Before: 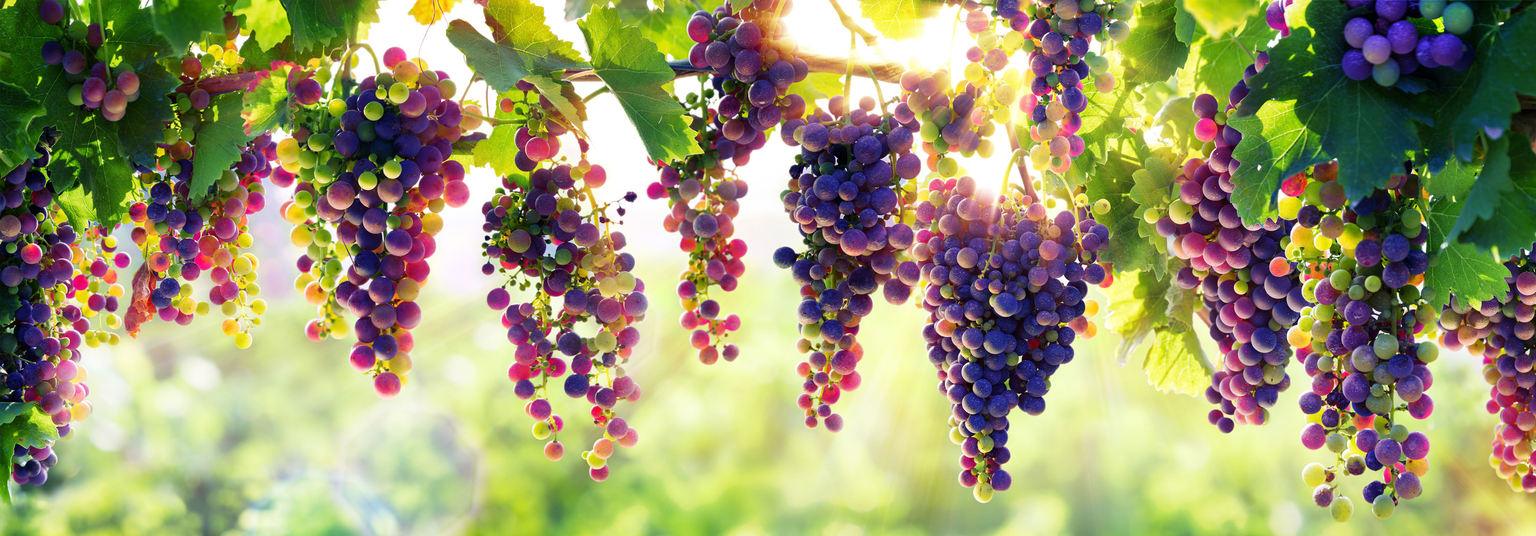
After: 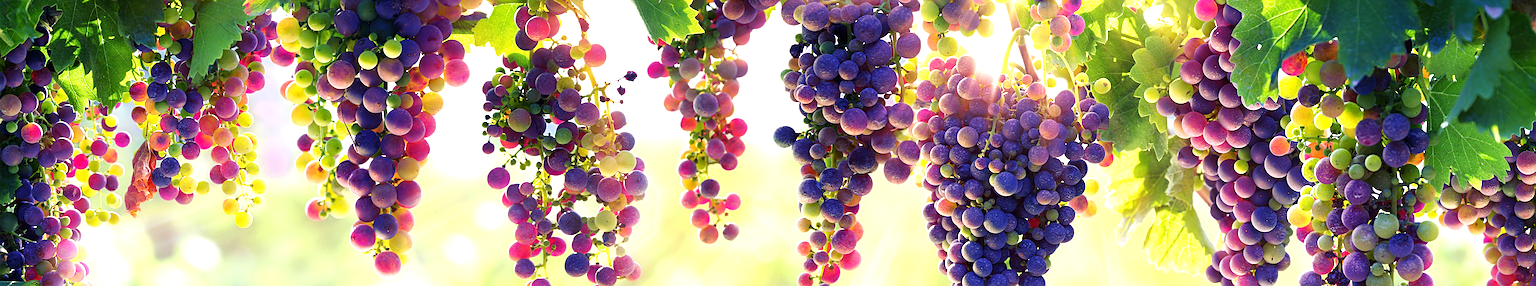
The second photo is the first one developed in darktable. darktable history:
sharpen: on, module defaults
color correction: highlights b* -0.046
crop and rotate: top 22.607%, bottom 23.774%
exposure: exposure 0.408 EV, compensate exposure bias true, compensate highlight preservation false
